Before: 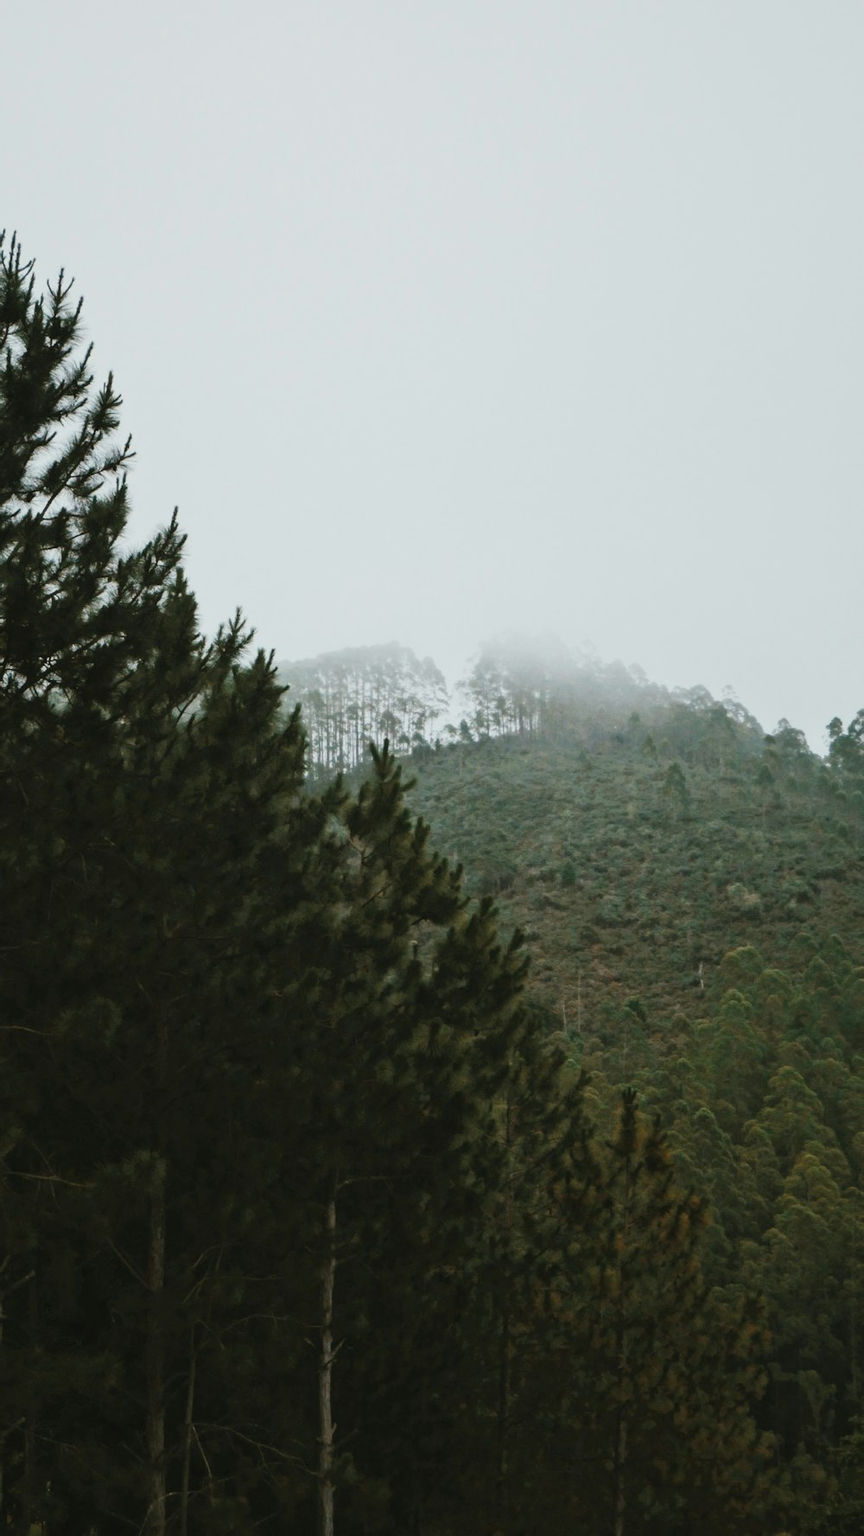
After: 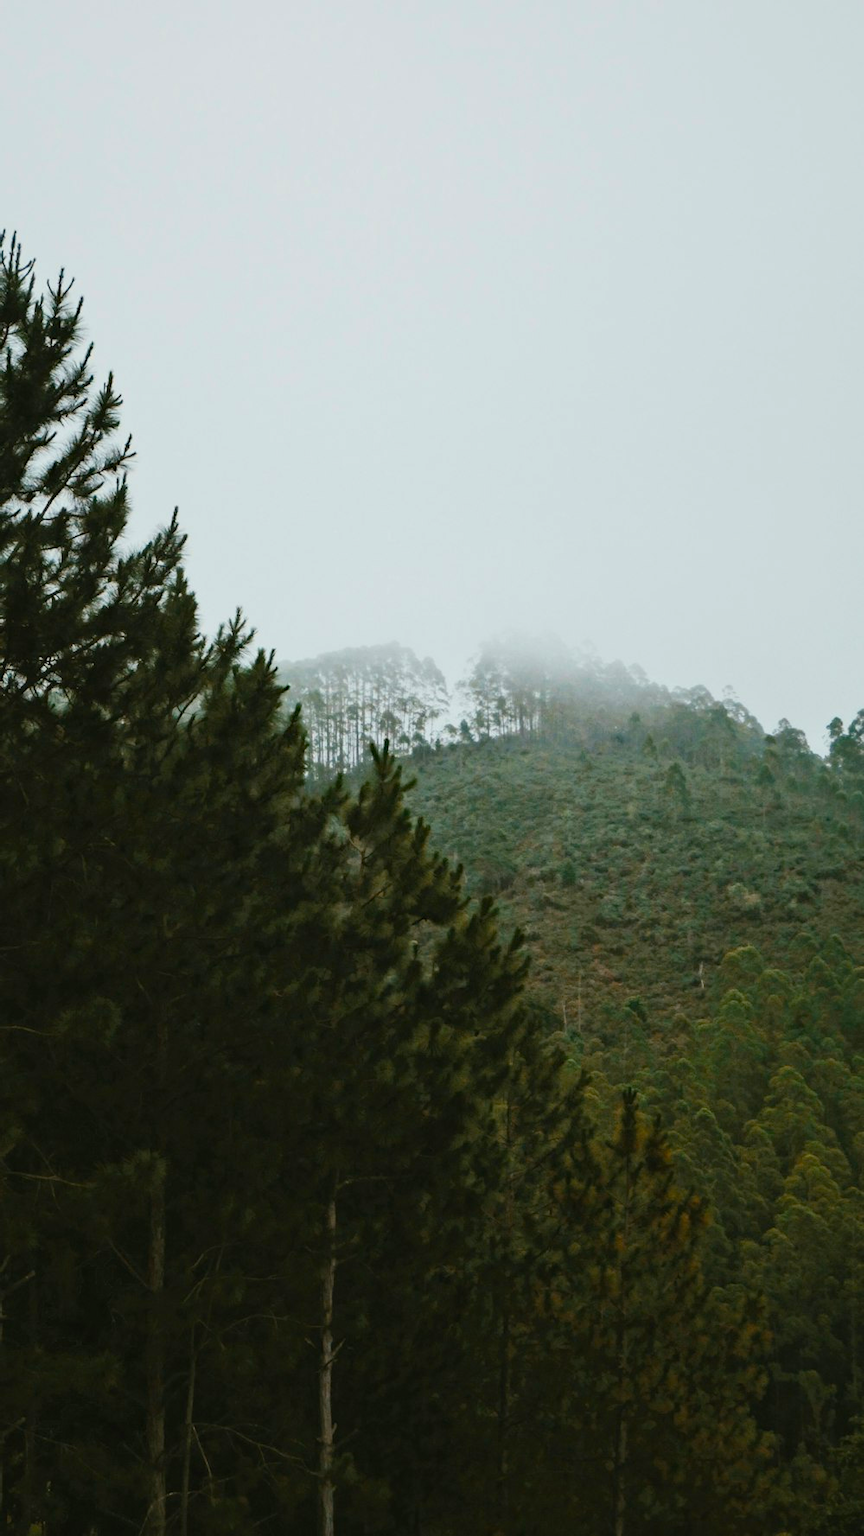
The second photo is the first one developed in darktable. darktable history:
color balance rgb: perceptual saturation grading › global saturation 20%, global vibrance 20%
haze removal: compatibility mode true, adaptive false
